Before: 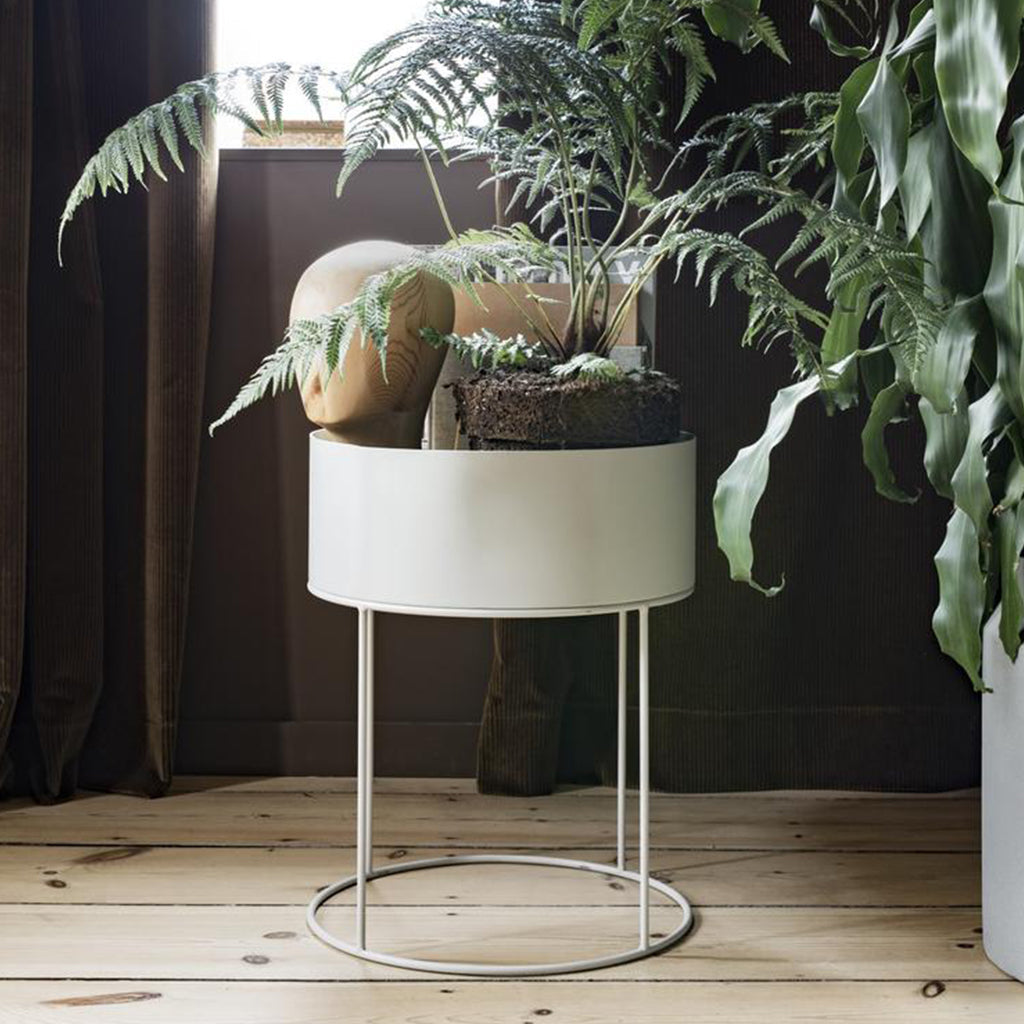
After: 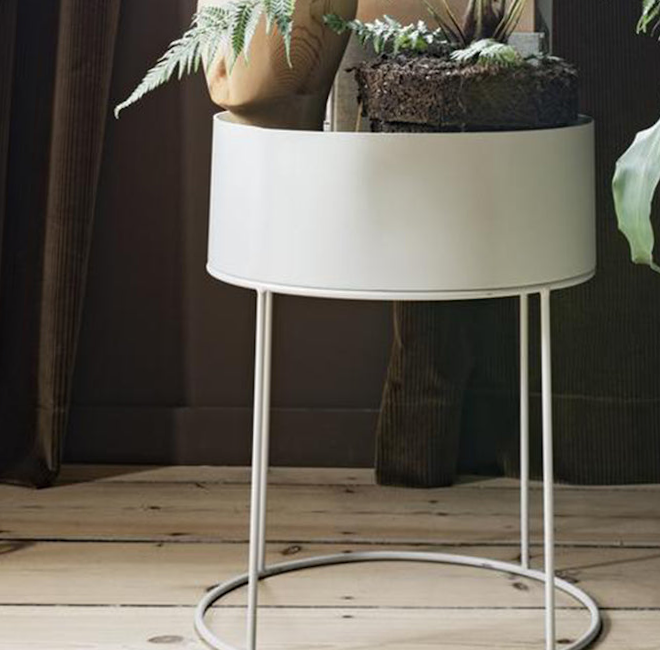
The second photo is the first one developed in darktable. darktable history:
crop: left 6.488%, top 27.668%, right 24.183%, bottom 8.656%
rotate and perspective: rotation 0.215°, lens shift (vertical) -0.139, crop left 0.069, crop right 0.939, crop top 0.002, crop bottom 0.996
